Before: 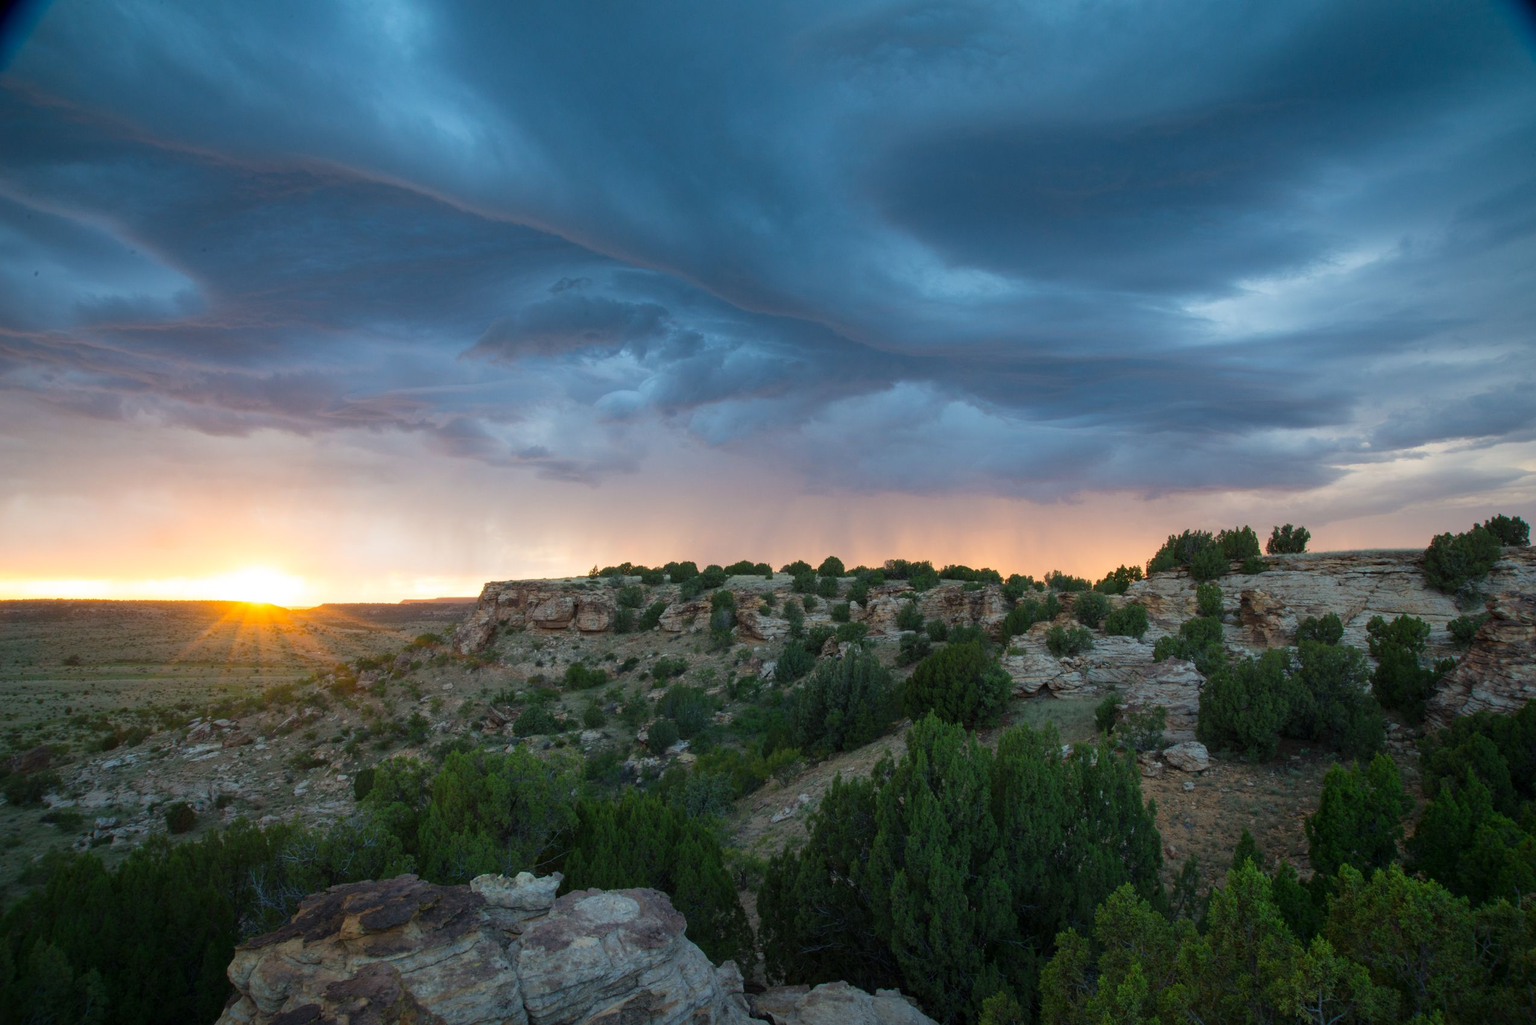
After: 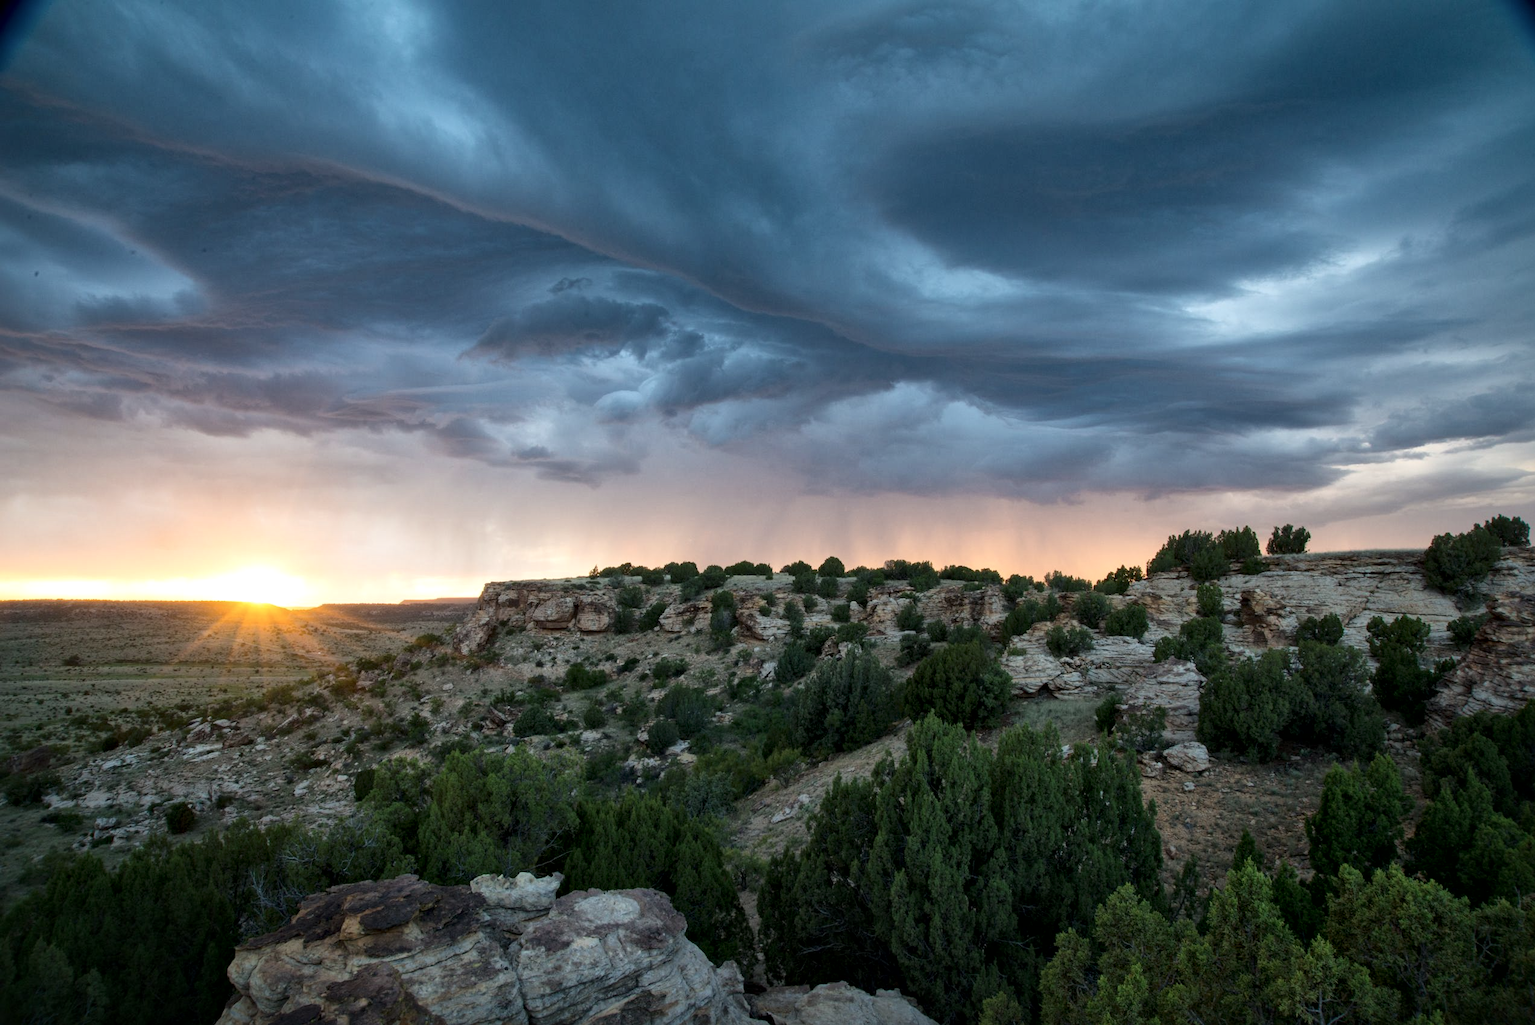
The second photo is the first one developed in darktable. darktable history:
local contrast: mode bilateral grid, contrast 21, coarseness 51, detail 157%, midtone range 0.2
contrast brightness saturation: contrast 0.115, saturation -0.154
tone equalizer: on, module defaults
